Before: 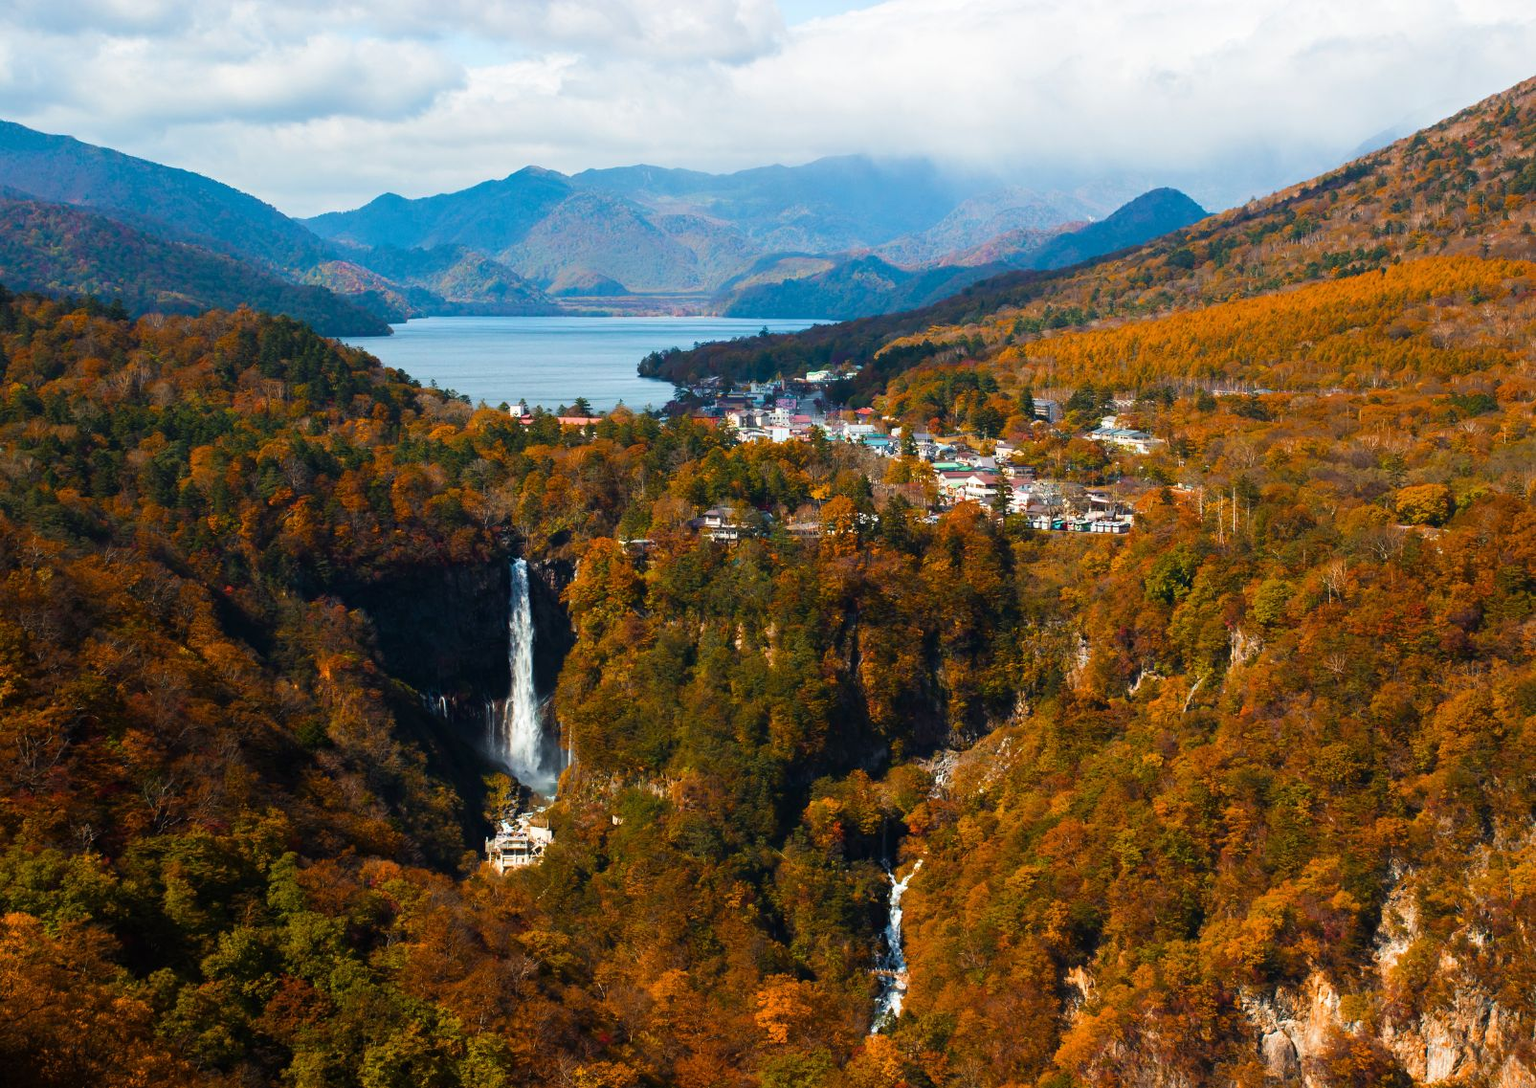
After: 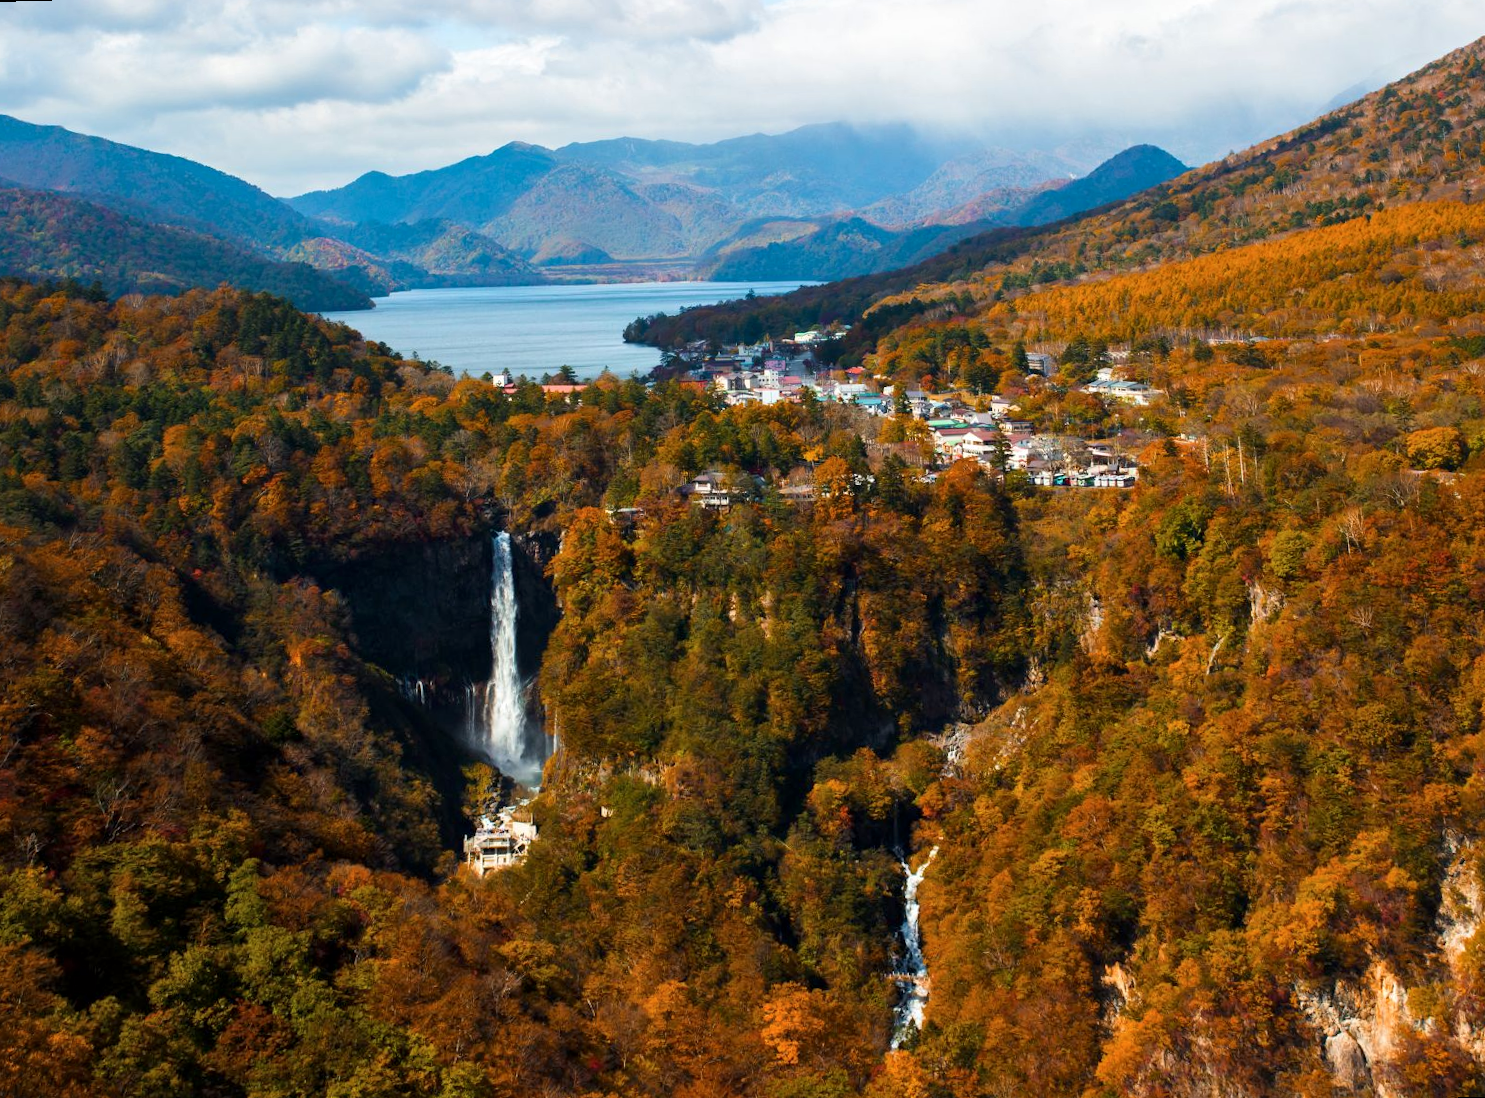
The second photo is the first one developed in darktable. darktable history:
rotate and perspective: rotation -1.68°, lens shift (vertical) -0.146, crop left 0.049, crop right 0.912, crop top 0.032, crop bottom 0.96
local contrast: mode bilateral grid, contrast 20, coarseness 50, detail 120%, midtone range 0.2
